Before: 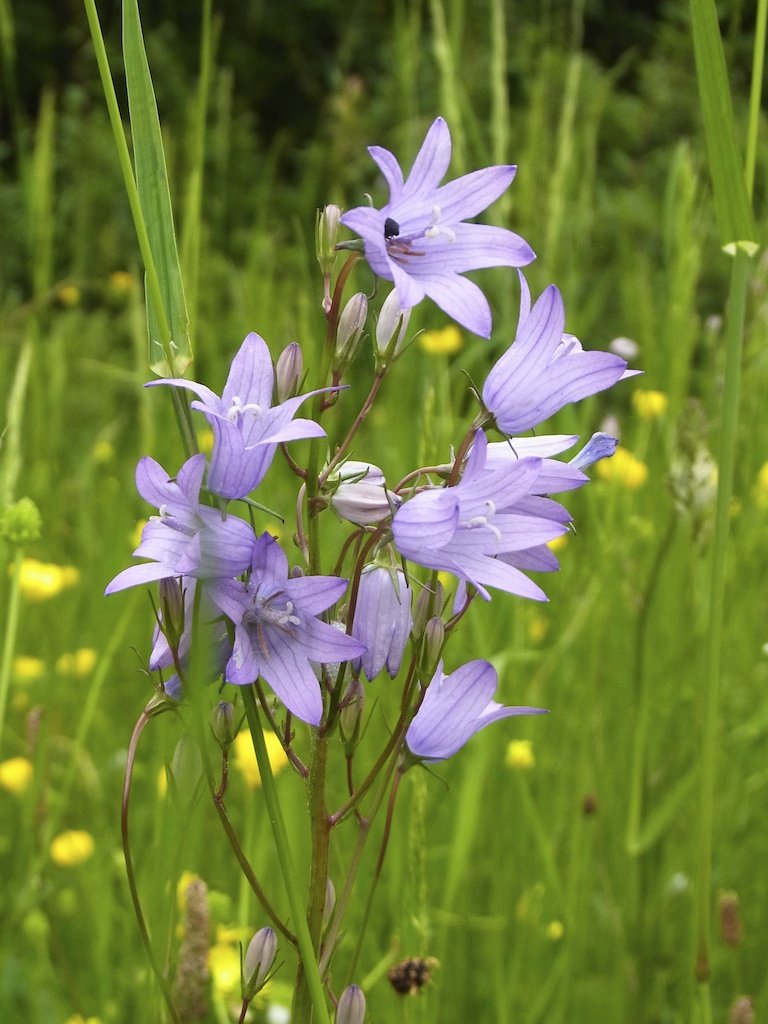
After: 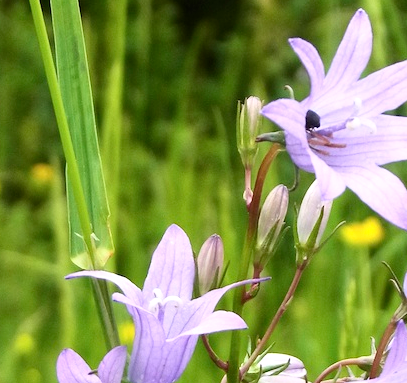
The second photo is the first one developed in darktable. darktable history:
exposure: exposure 0.29 EV, compensate exposure bias true, compensate highlight preservation false
crop: left 10.292%, top 10.577%, right 36.621%, bottom 51.968%
contrast brightness saturation: contrast 0.152, brightness 0.043
